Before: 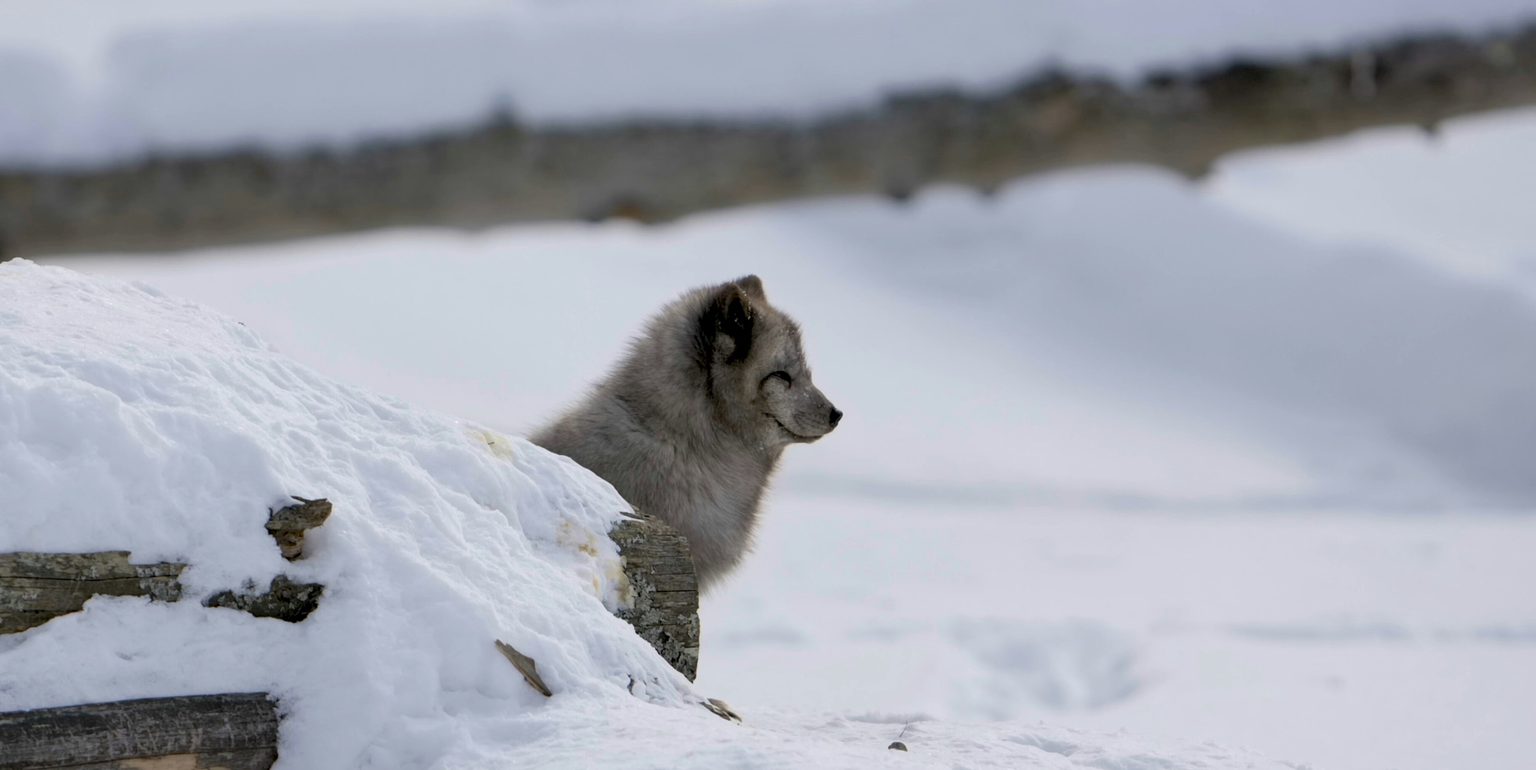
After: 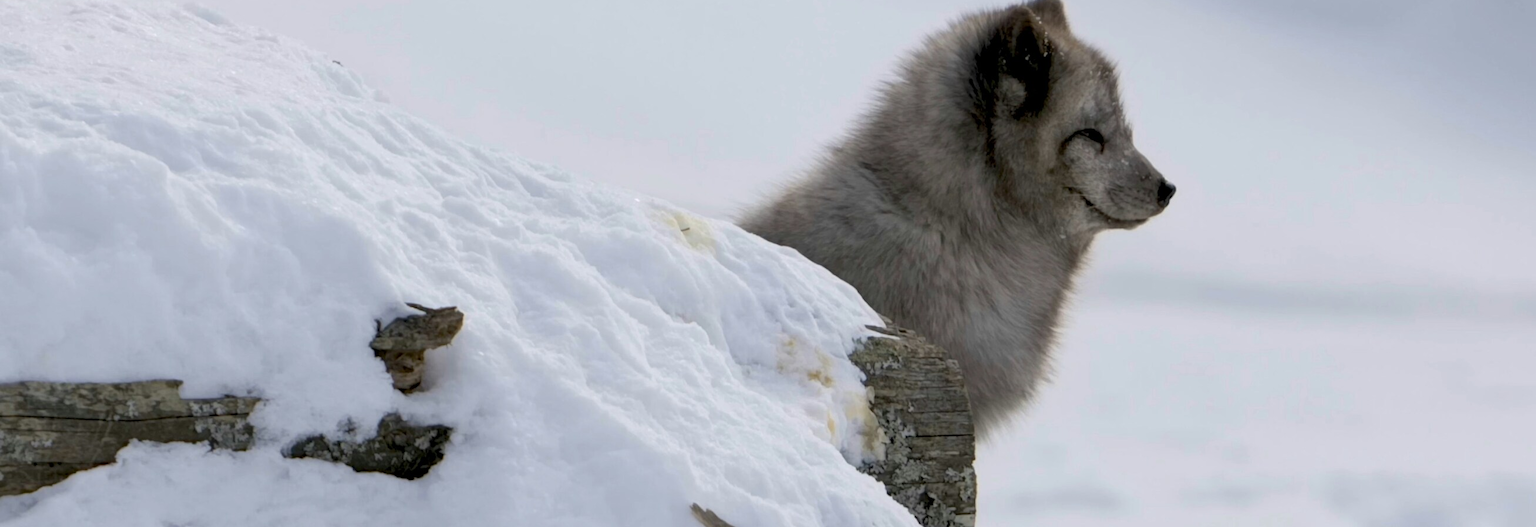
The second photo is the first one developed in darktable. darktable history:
crop: top 36.235%, right 28.316%, bottom 14.618%
